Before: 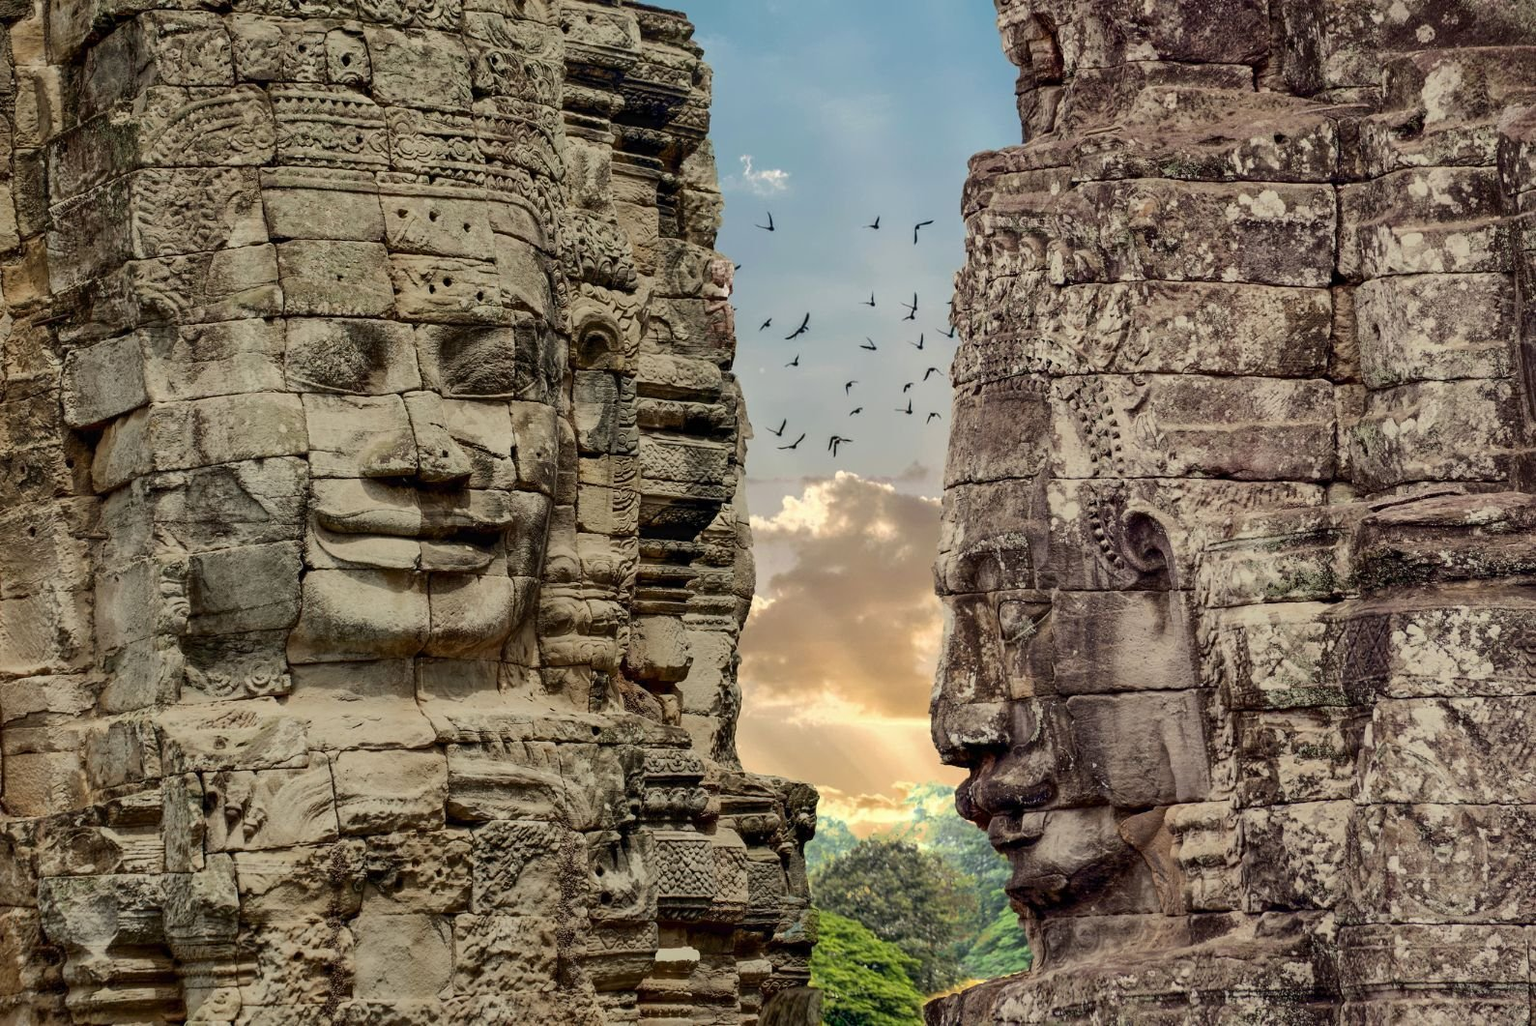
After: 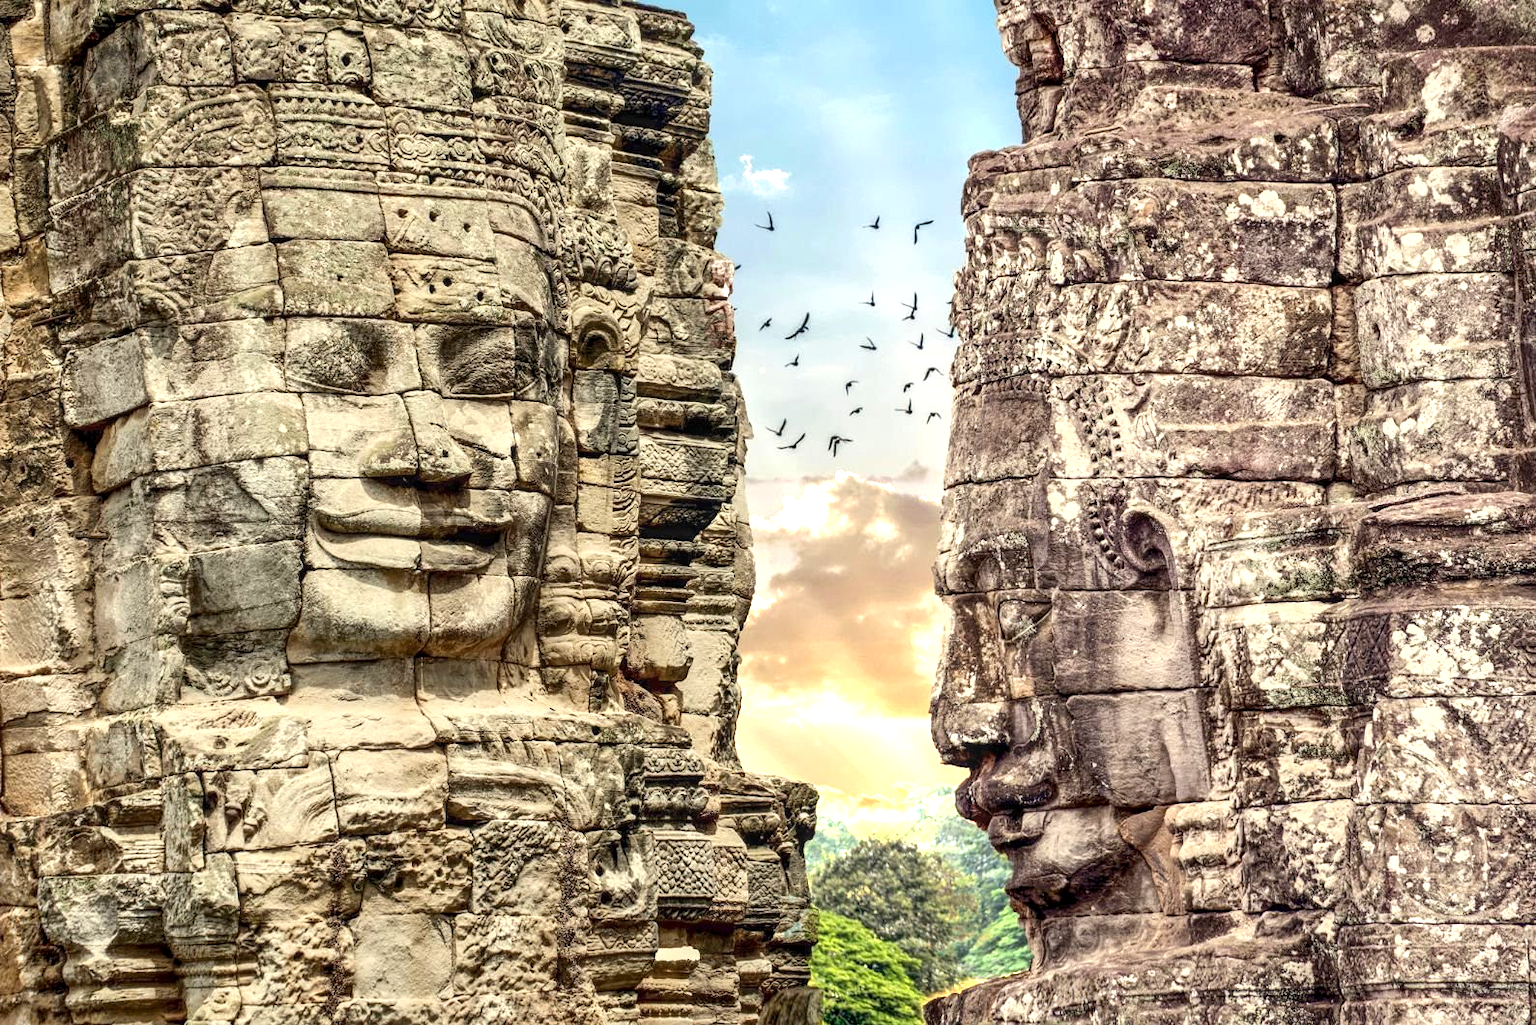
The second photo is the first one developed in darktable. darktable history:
exposure: black level correction 0, exposure 1.096 EV, compensate highlight preservation false
local contrast: detail 130%
